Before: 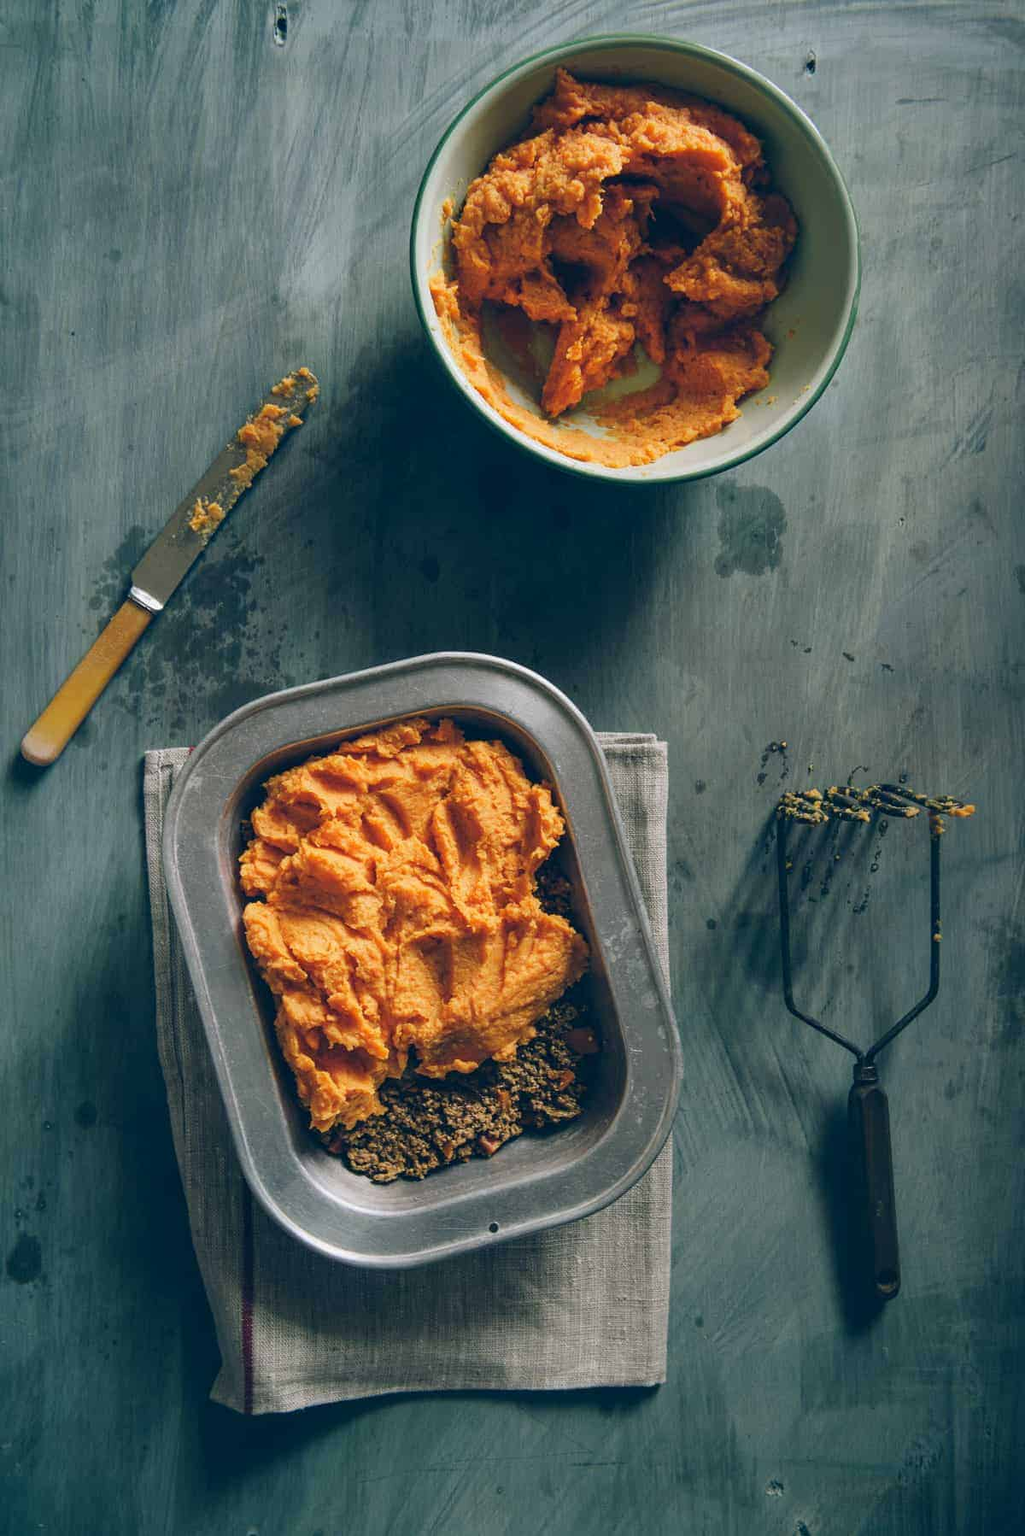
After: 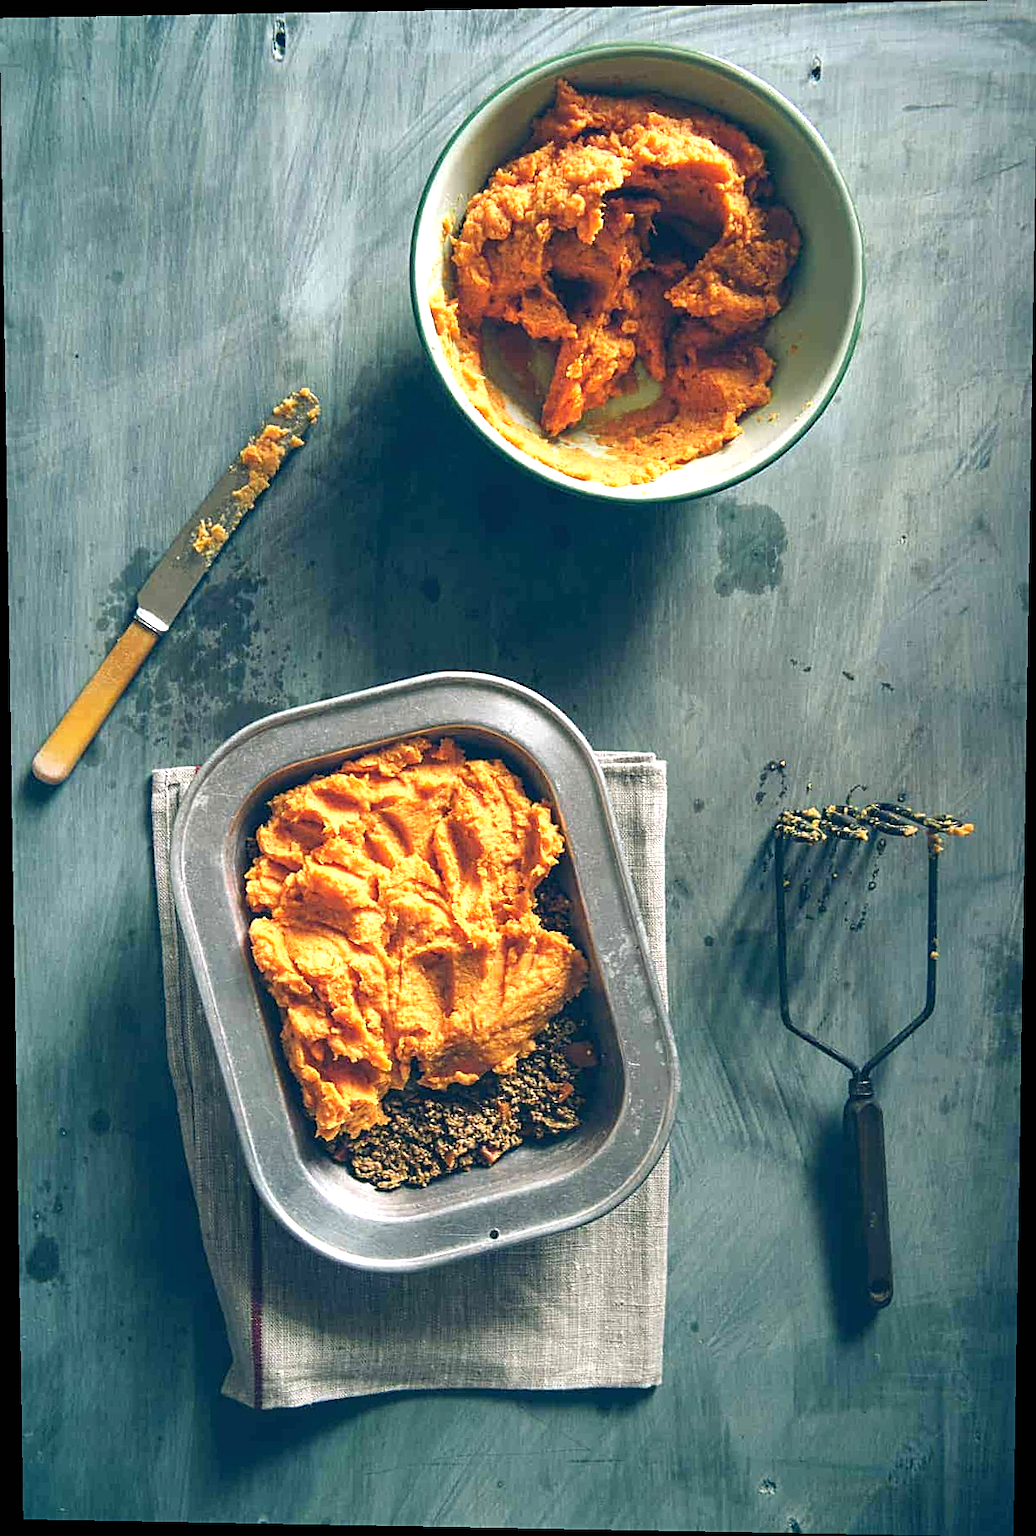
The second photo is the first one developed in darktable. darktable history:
rotate and perspective: lens shift (vertical) 0.048, lens shift (horizontal) -0.024, automatic cropping off
sharpen: on, module defaults
exposure: black level correction 0, exposure 1.015 EV, compensate exposure bias true, compensate highlight preservation false
base curve: curves: ch0 [(0, 0) (0.303, 0.277) (1, 1)]
